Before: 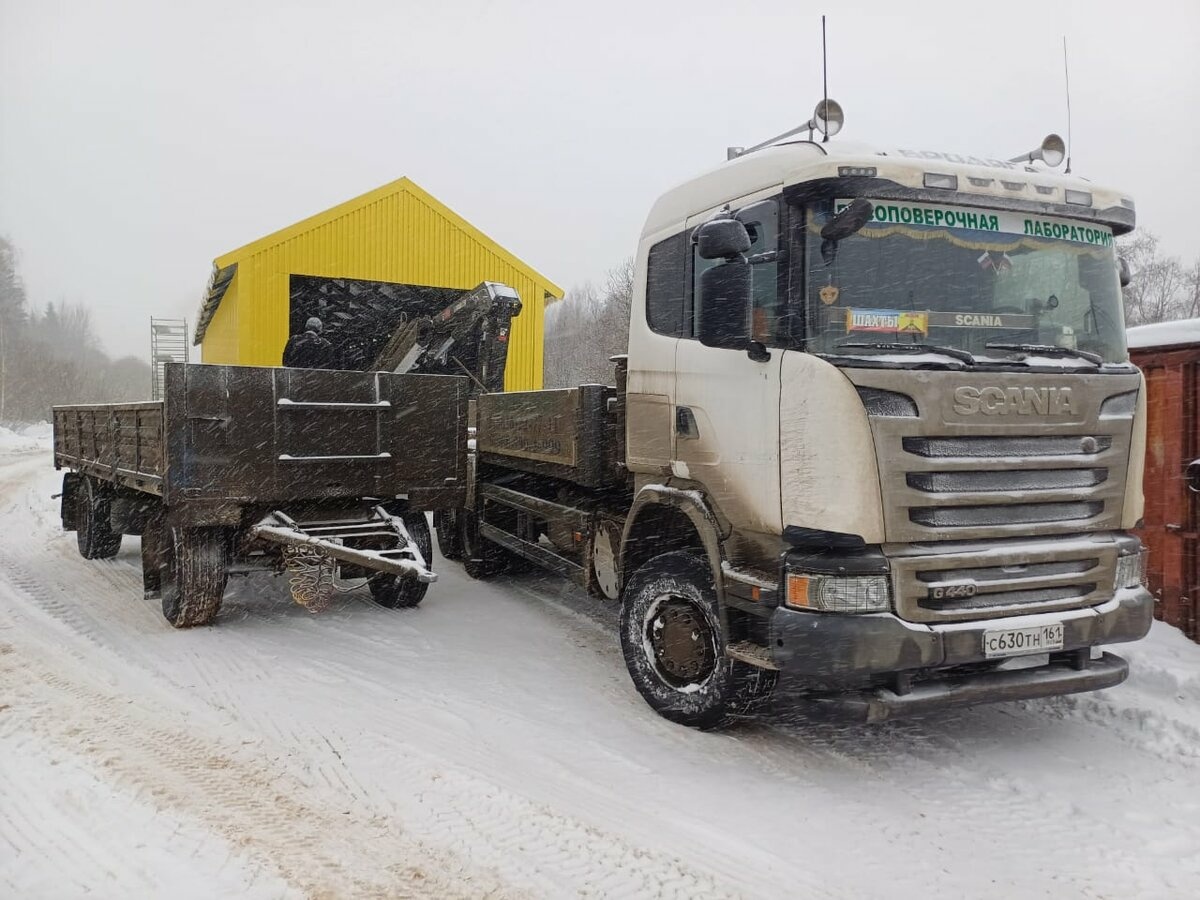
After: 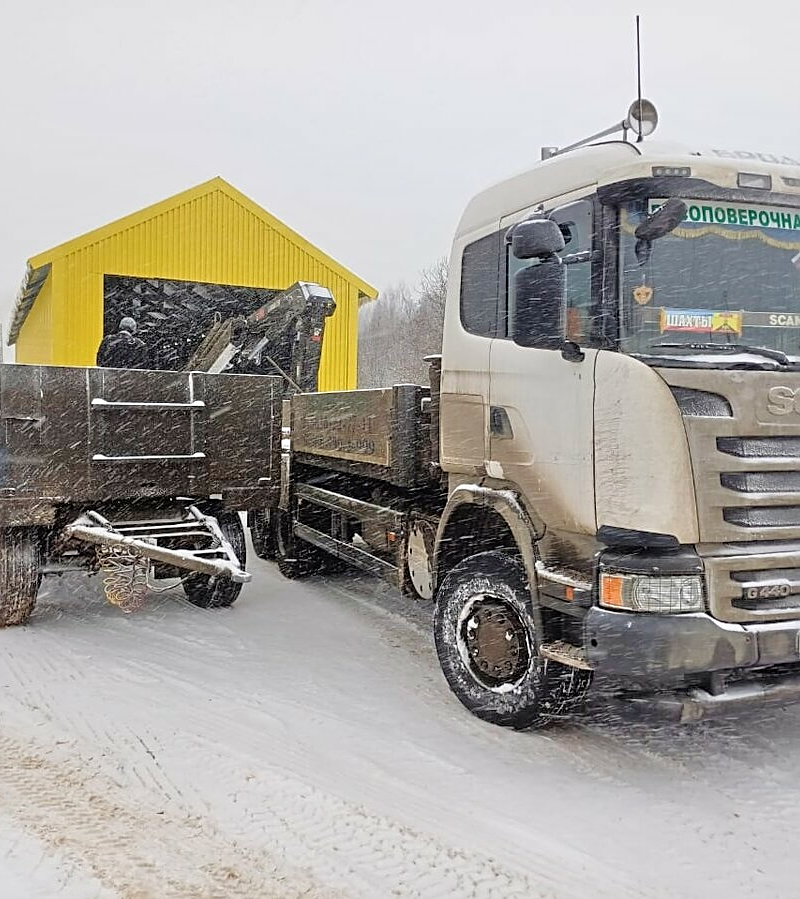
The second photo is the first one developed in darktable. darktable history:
crop and rotate: left 15.546%, right 17.787%
tone equalizer: -7 EV 0.15 EV, -6 EV 0.6 EV, -5 EV 1.15 EV, -4 EV 1.33 EV, -3 EV 1.15 EV, -2 EV 0.6 EV, -1 EV 0.15 EV, mask exposure compensation -0.5 EV
sharpen: on, module defaults
